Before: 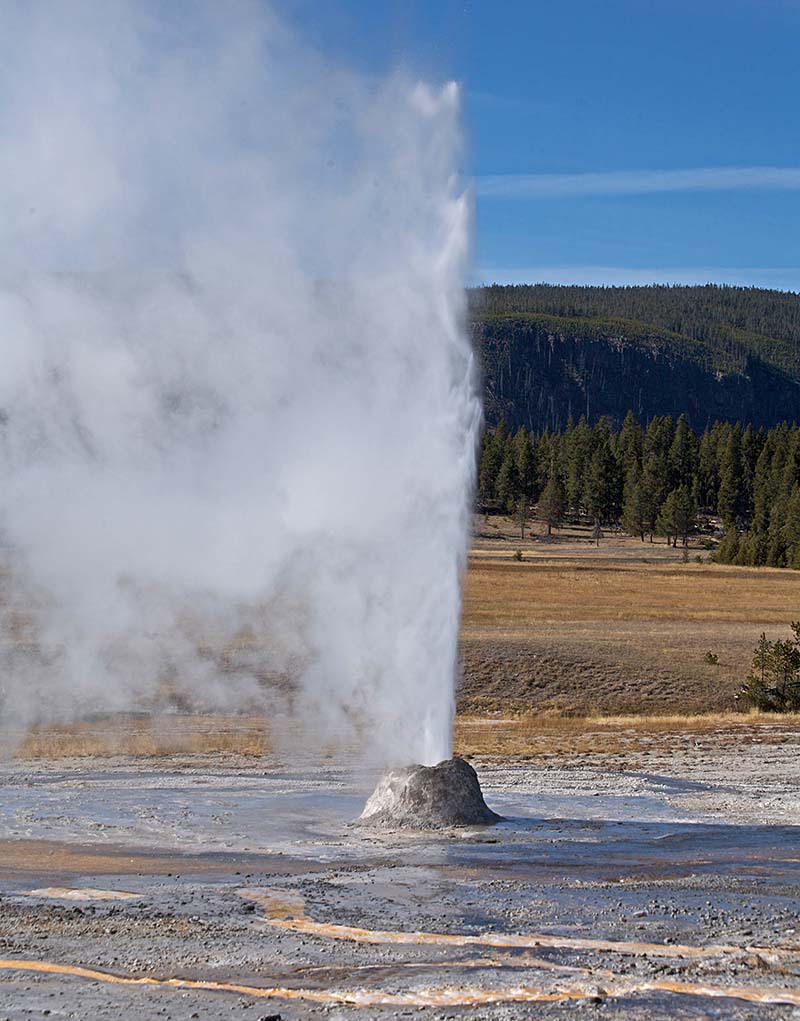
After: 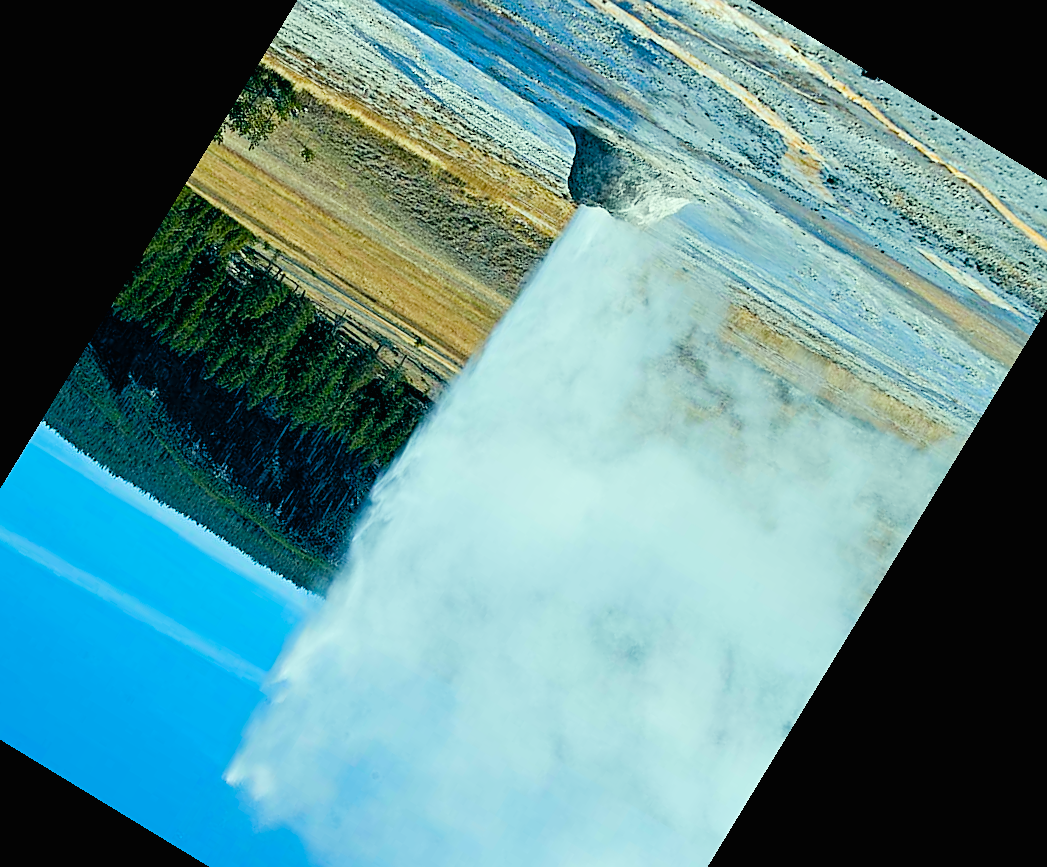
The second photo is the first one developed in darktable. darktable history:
exposure: exposure 0.128 EV, compensate highlight preservation false
sharpen: radius 1.864, amount 0.398, threshold 1.271
crop and rotate: angle 148.68°, left 9.111%, top 15.603%, right 4.588%, bottom 17.041%
levels: levels [0, 0.43, 0.984]
white balance: red 0.983, blue 1.036
filmic rgb: black relative exposure -7.65 EV, white relative exposure 4.56 EV, hardness 3.61
color balance rgb: shadows lift › luminance -7.7%, shadows lift › chroma 2.13%, shadows lift › hue 165.27°, power › luminance -7.77%, power › chroma 1.1%, power › hue 215.88°, highlights gain › luminance 15.15%, highlights gain › chroma 7%, highlights gain › hue 125.57°, global offset › luminance -0.33%, global offset › chroma 0.11%, global offset › hue 165.27°, perceptual saturation grading › global saturation 24.42%, perceptual saturation grading › highlights -24.42%, perceptual saturation grading › mid-tones 24.42%, perceptual saturation grading › shadows 40%, perceptual brilliance grading › global brilliance -5%, perceptual brilliance grading › highlights 24.42%, perceptual brilliance grading › mid-tones 7%, perceptual brilliance grading › shadows -5%
